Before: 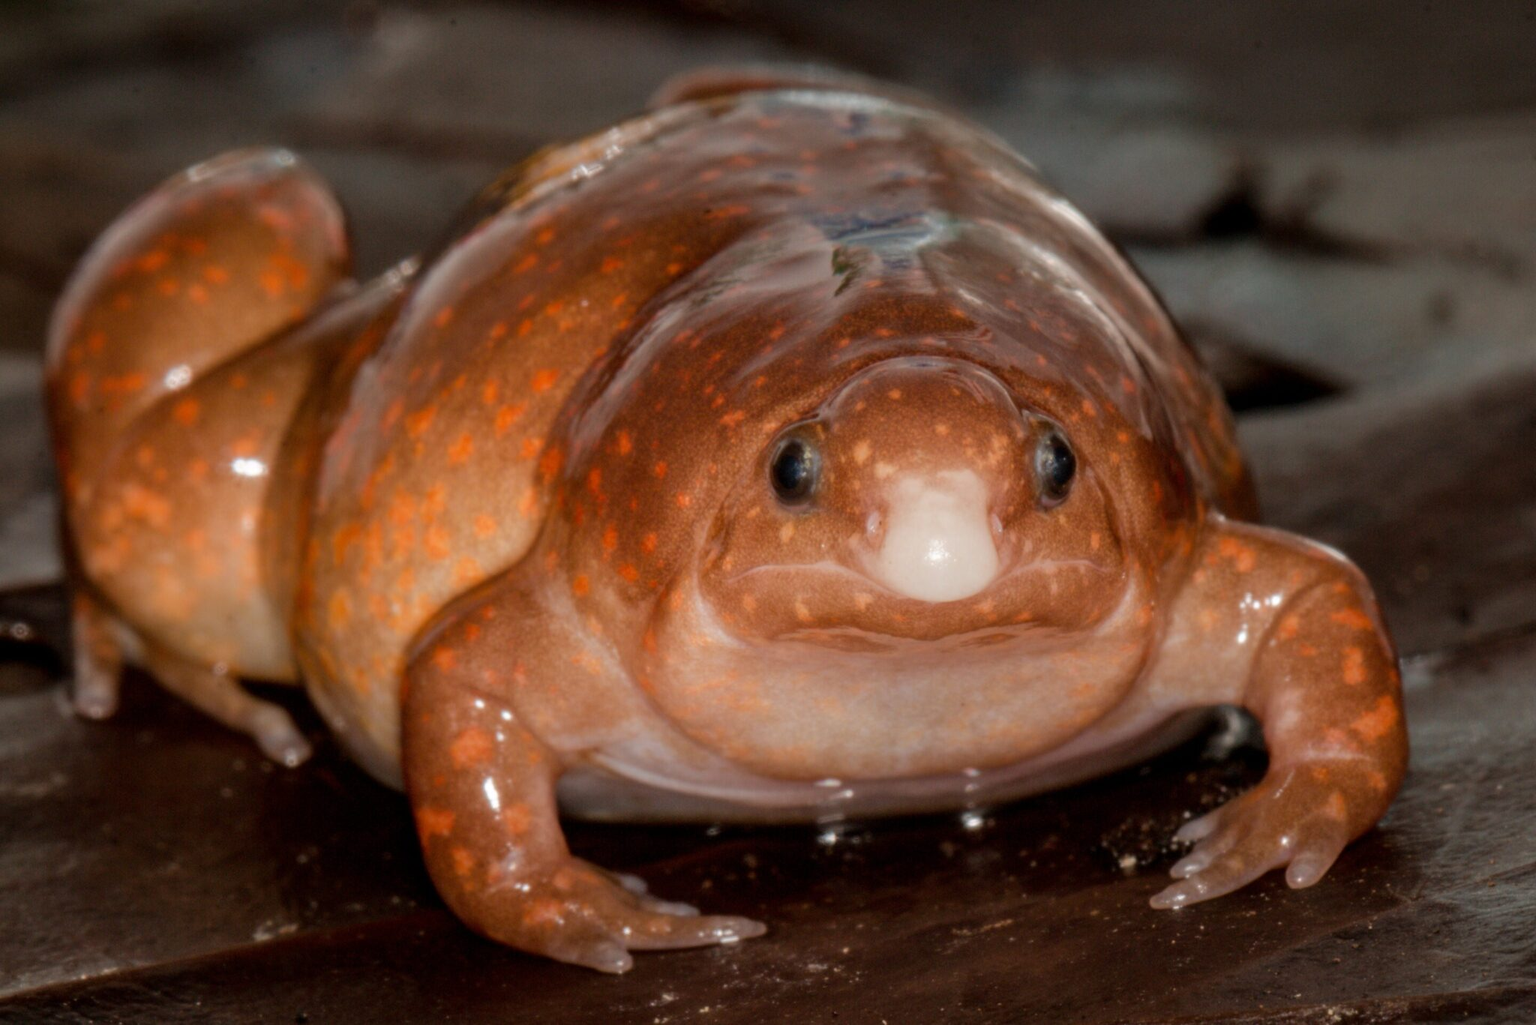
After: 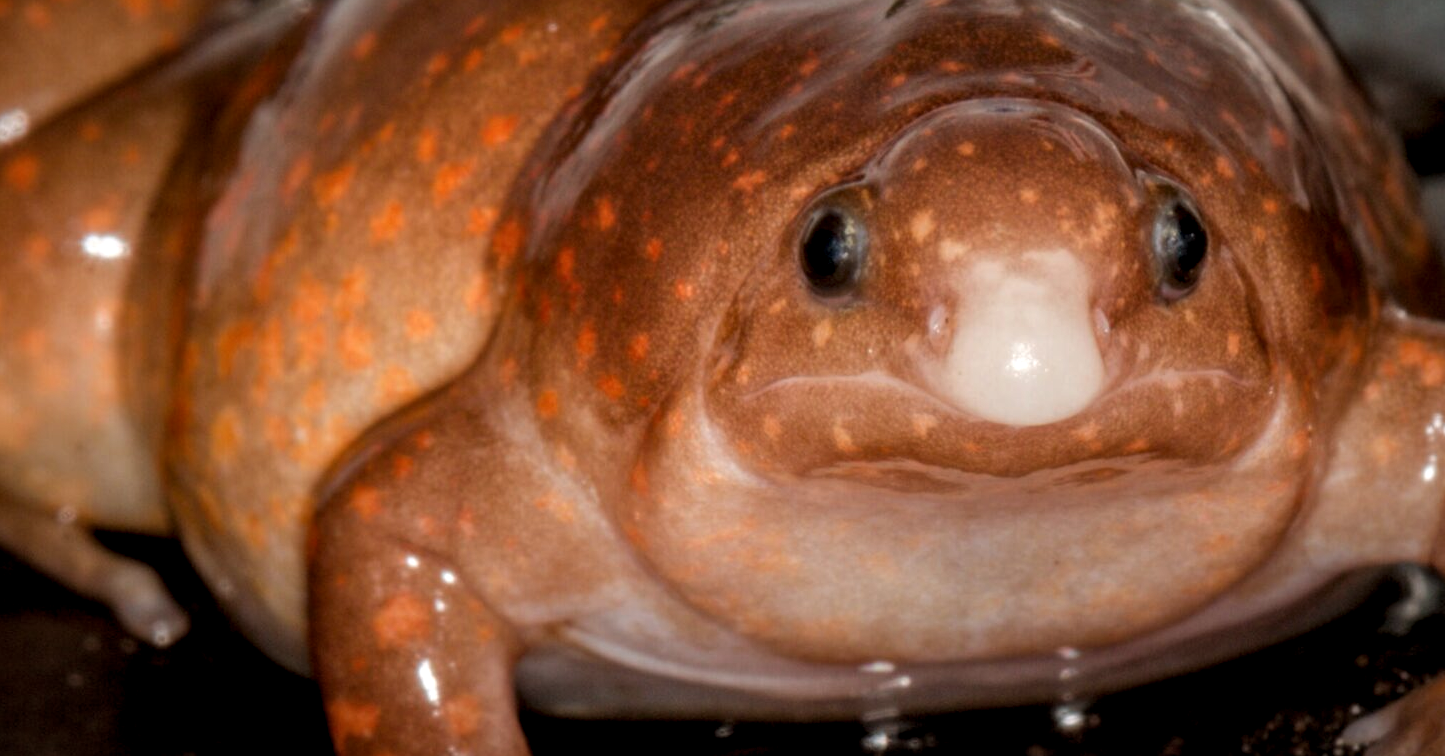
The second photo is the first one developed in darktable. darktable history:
levels: levels [0.026, 0.507, 0.987]
local contrast: on, module defaults
crop: left 11.123%, top 27.61%, right 18.3%, bottom 17.034%
vignetting: fall-off start 80.87%, fall-off radius 61.59%, brightness -0.384, saturation 0.007, center (0, 0.007), automatic ratio true, width/height ratio 1.418
